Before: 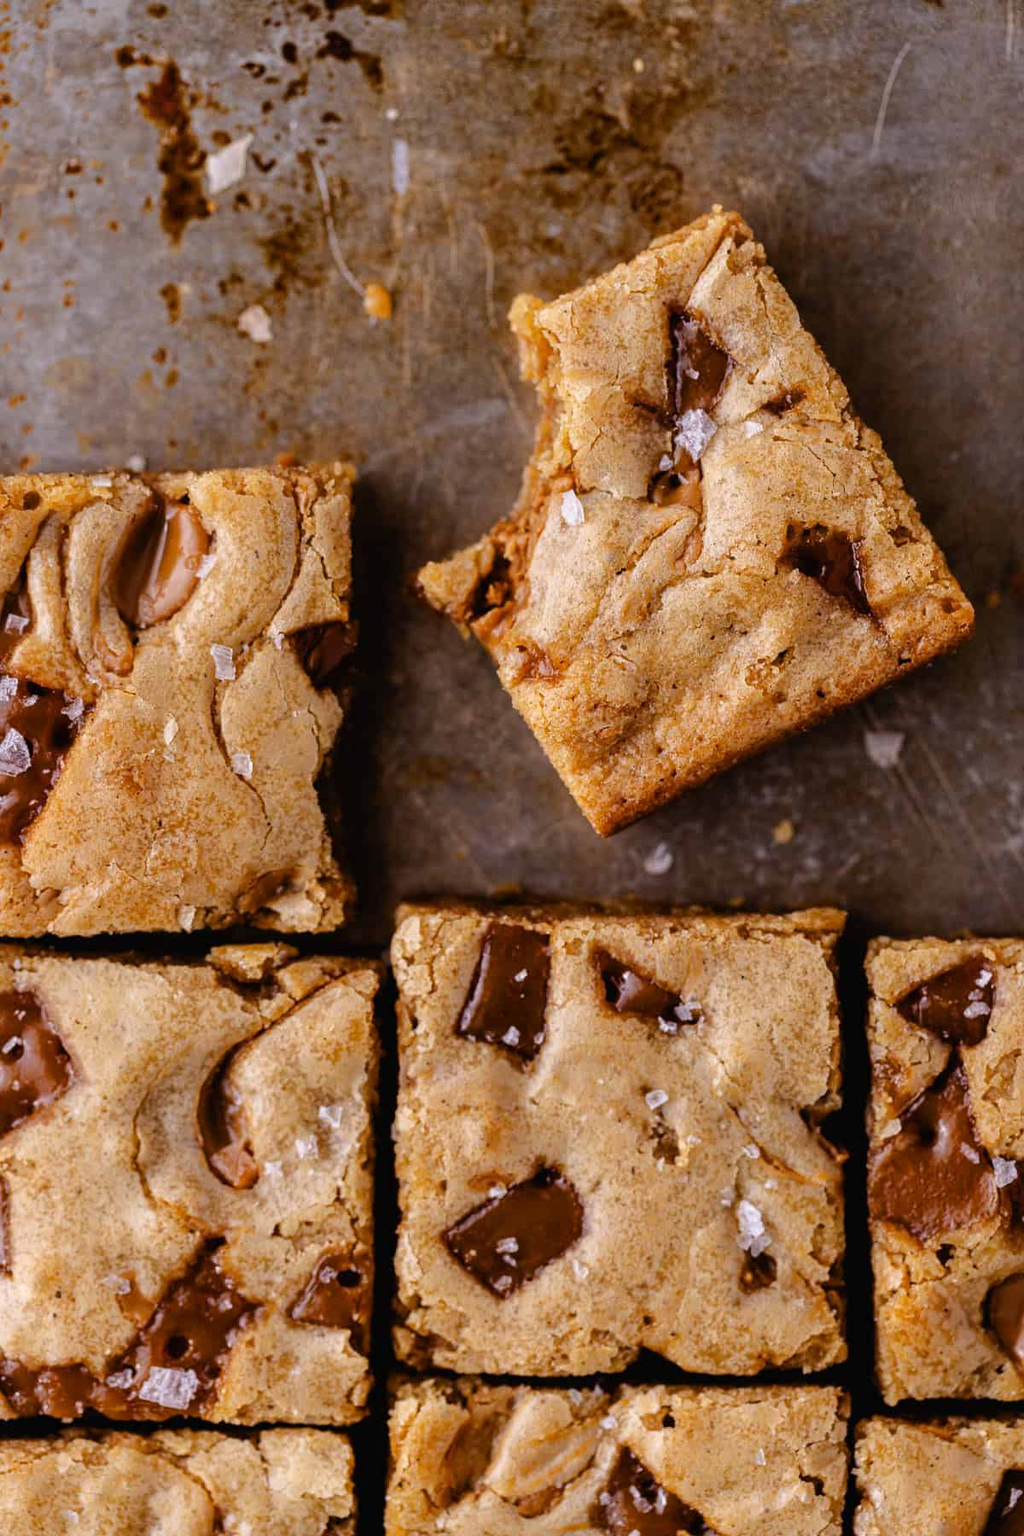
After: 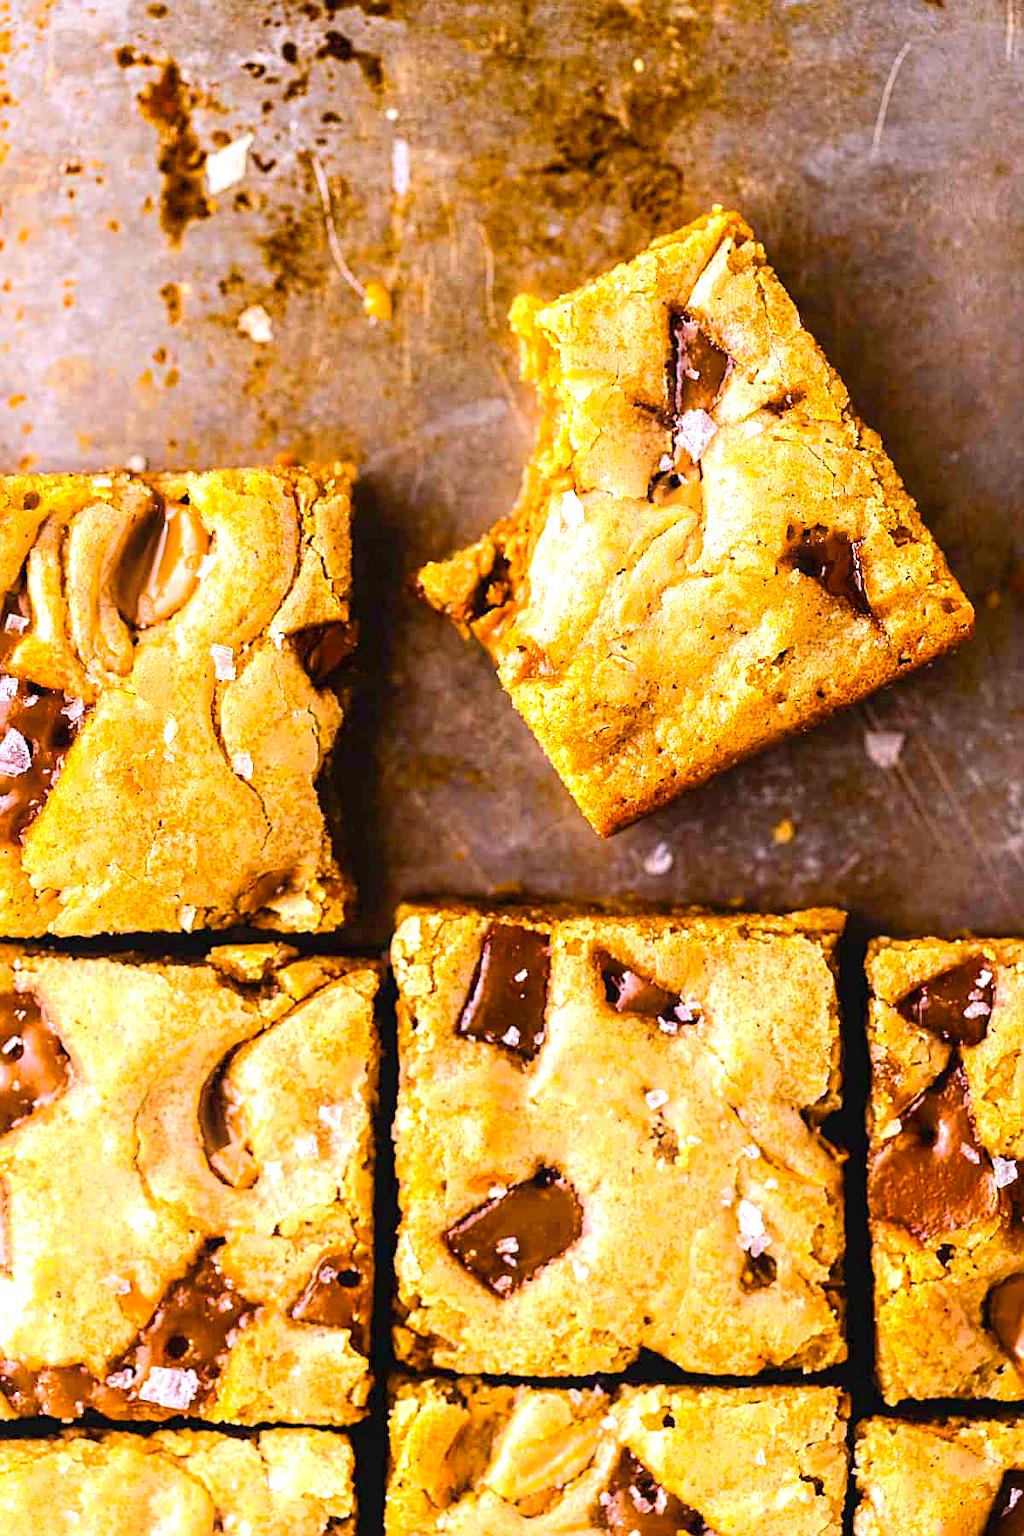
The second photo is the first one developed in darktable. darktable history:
exposure: black level correction 0, exposure 1.173 EV, compensate exposure bias true, compensate highlight preservation false
sharpen: on, module defaults
color balance rgb: linear chroma grading › global chroma 15%, perceptual saturation grading › global saturation 30%
shadows and highlights: shadows -40.15, highlights 62.88, soften with gaussian
